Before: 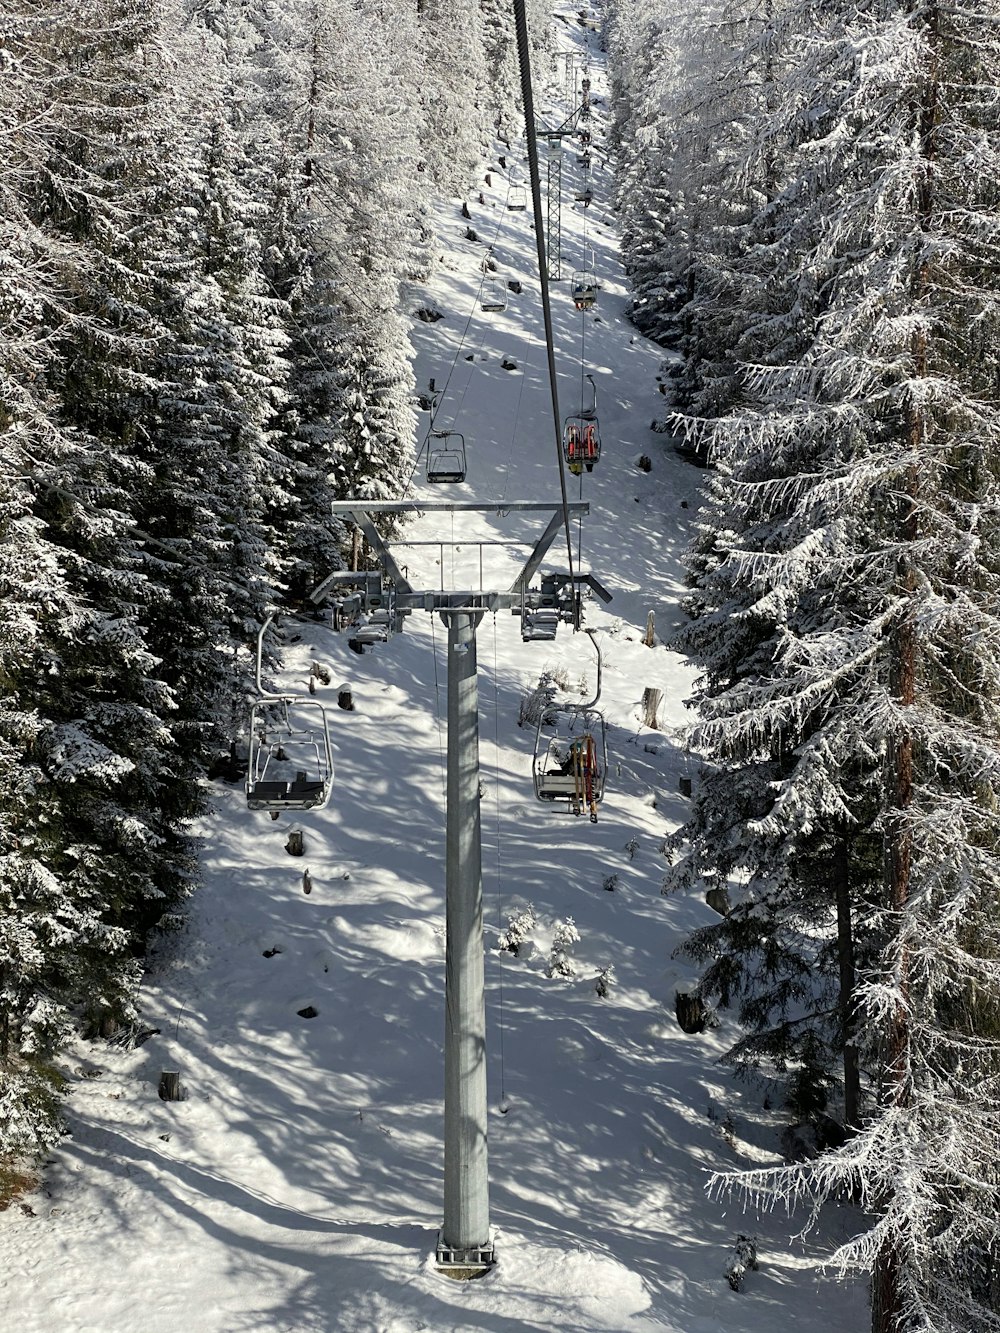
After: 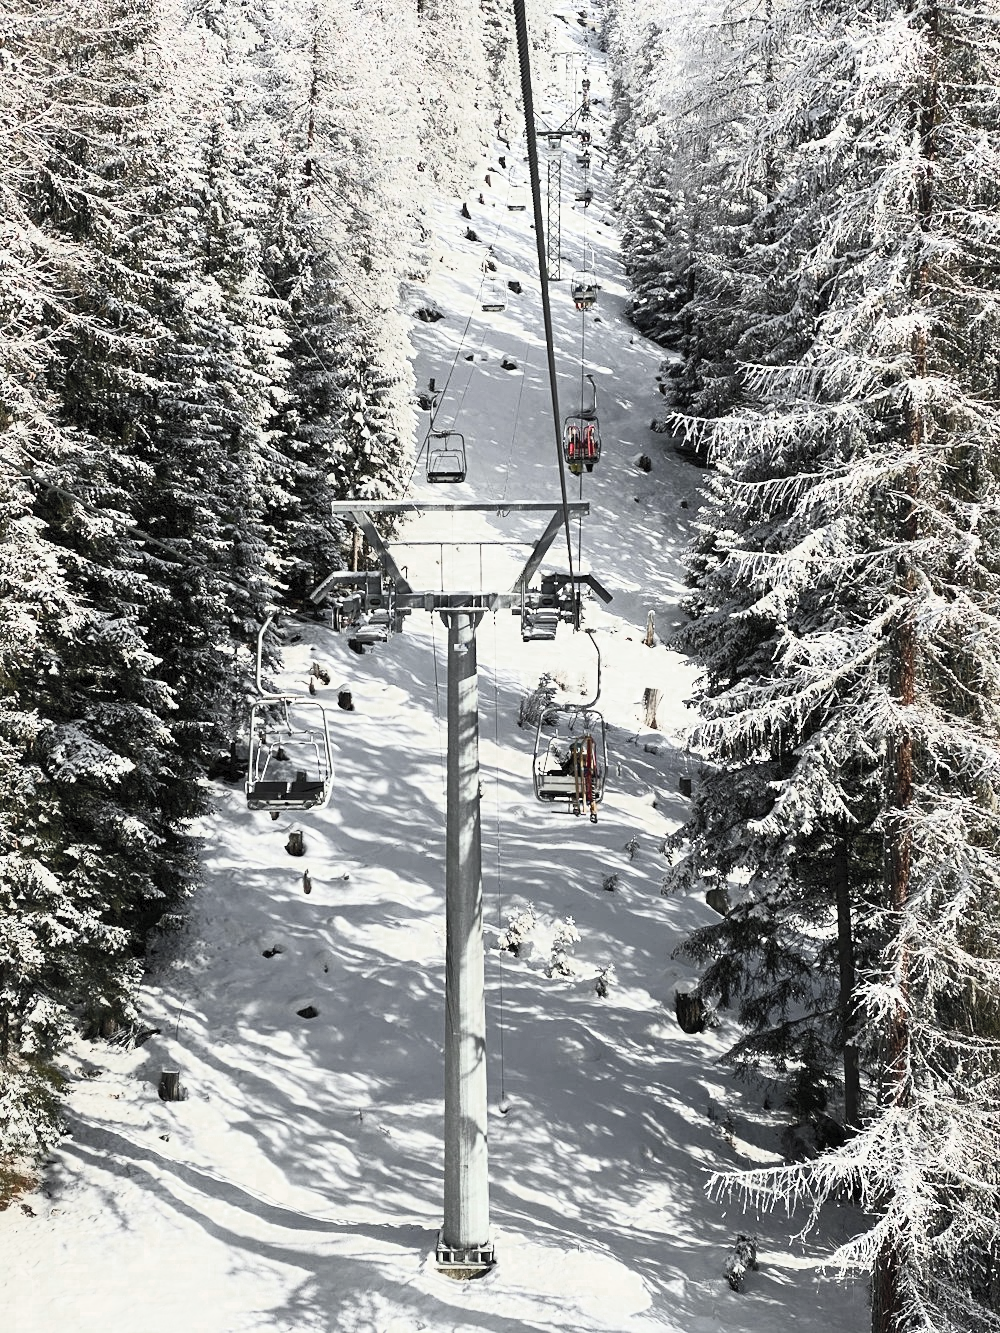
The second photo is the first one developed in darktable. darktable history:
color zones: curves: ch0 [(0, 0.48) (0.209, 0.398) (0.305, 0.332) (0.429, 0.493) (0.571, 0.5) (0.714, 0.5) (0.857, 0.5) (1, 0.48)]; ch1 [(0, 0.633) (0.143, 0.586) (0.286, 0.489) (0.429, 0.448) (0.571, 0.31) (0.714, 0.335) (0.857, 0.492) (1, 0.633)]; ch2 [(0, 0.448) (0.143, 0.498) (0.286, 0.5) (0.429, 0.5) (0.571, 0.5) (0.714, 0.5) (0.857, 0.5) (1, 0.448)], mix 30.3%
contrast brightness saturation: contrast 0.557, brightness 0.571, saturation -0.328
